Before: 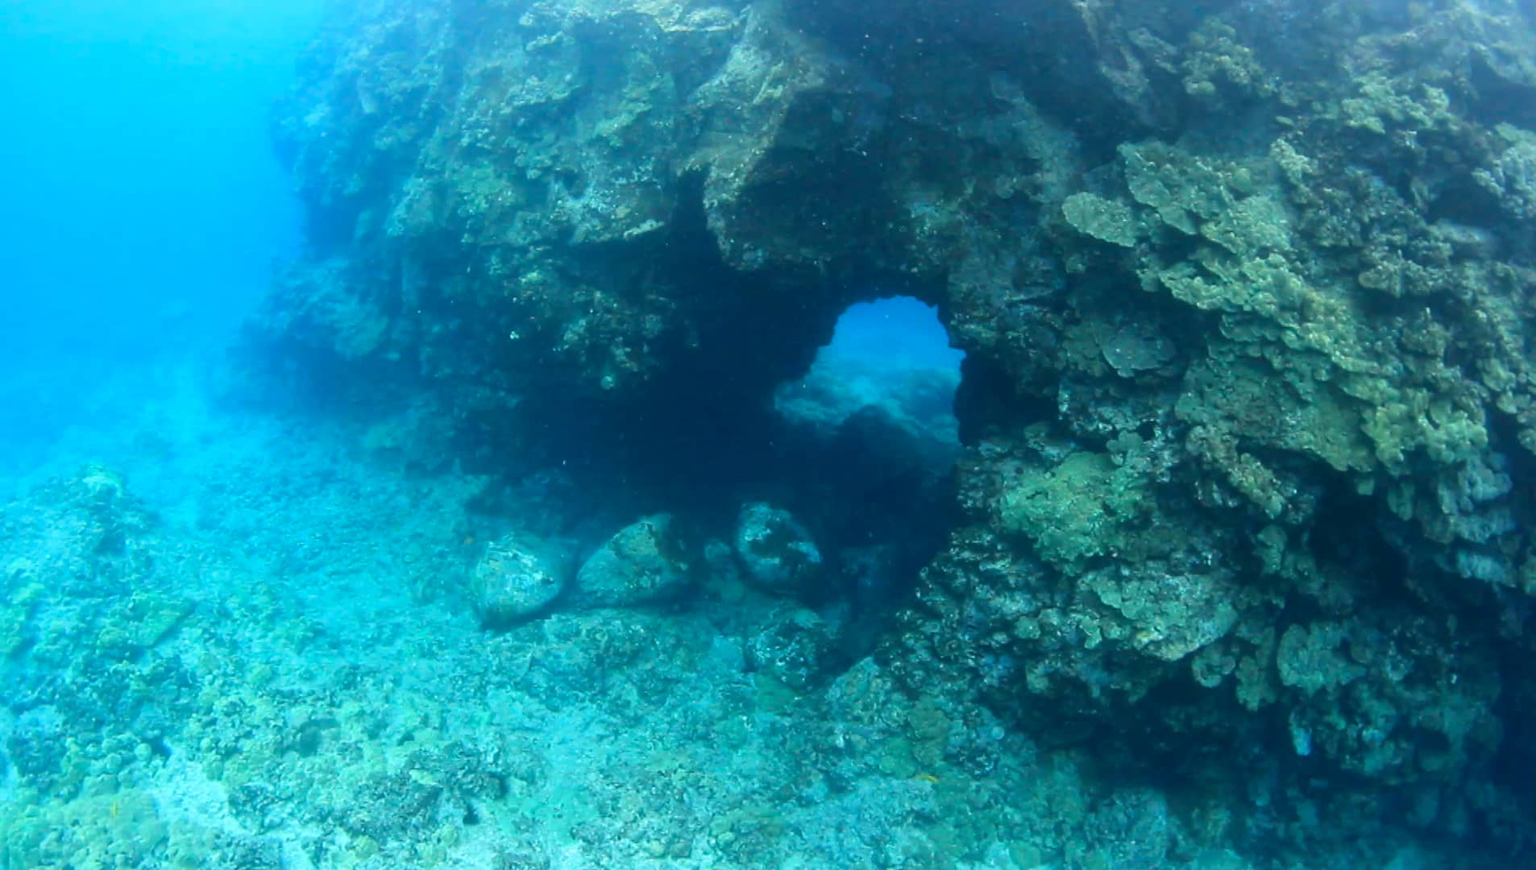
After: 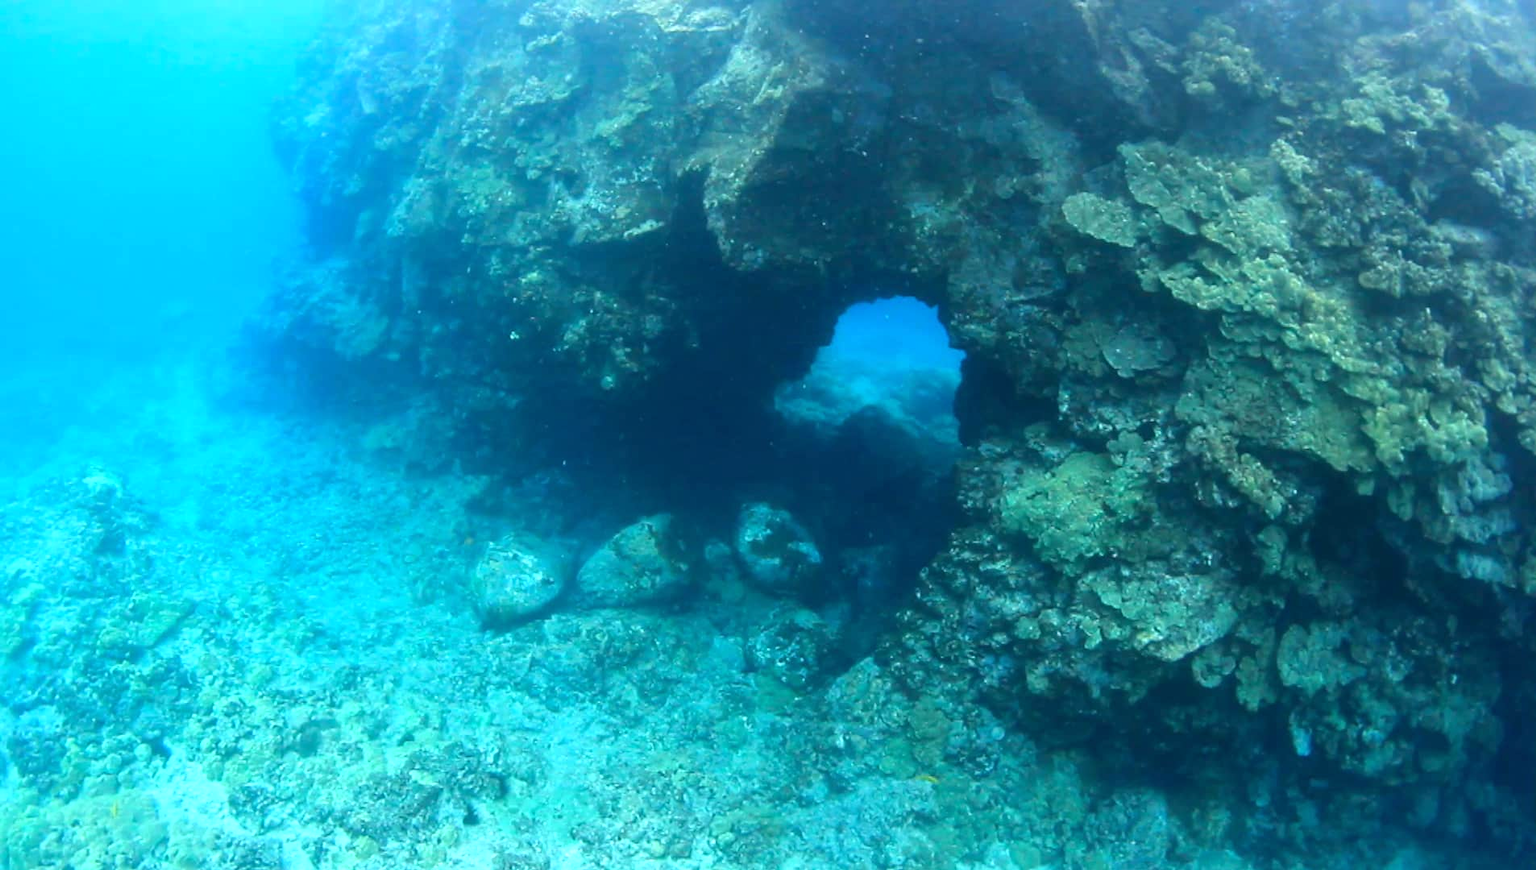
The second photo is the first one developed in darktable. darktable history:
exposure: black level correction 0, exposure 0.302 EV, compensate highlight preservation false
